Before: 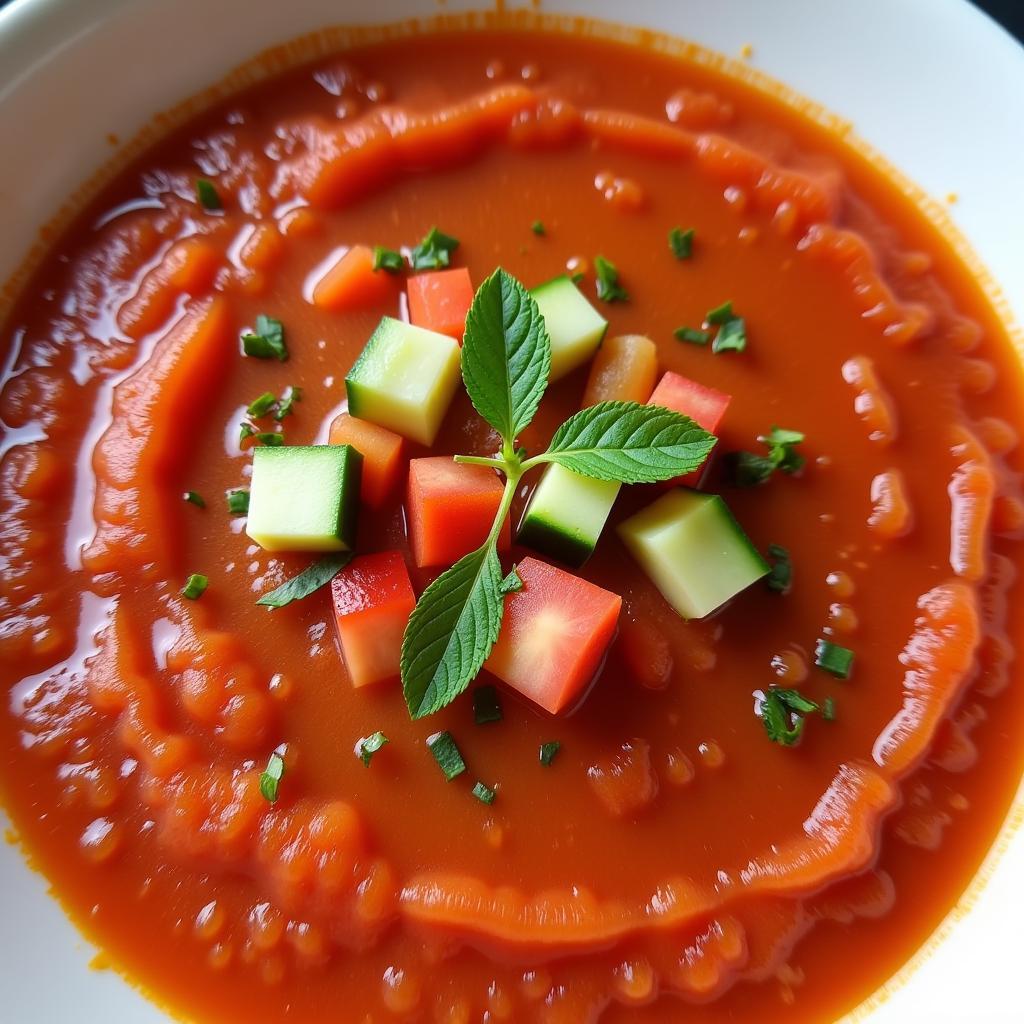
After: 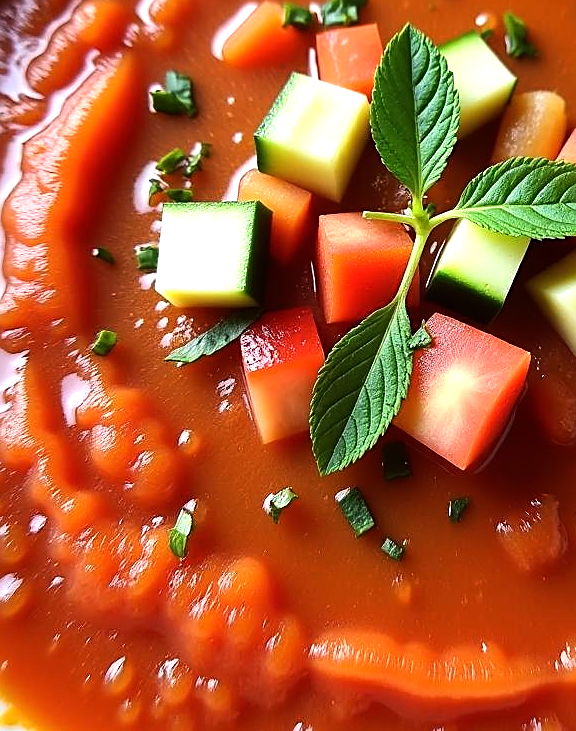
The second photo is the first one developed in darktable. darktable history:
crop: left 8.966%, top 23.852%, right 34.699%, bottom 4.703%
sharpen: on, module defaults
tone equalizer: -8 EV -0.75 EV, -7 EV -0.7 EV, -6 EV -0.6 EV, -5 EV -0.4 EV, -3 EV 0.4 EV, -2 EV 0.6 EV, -1 EV 0.7 EV, +0 EV 0.75 EV, edges refinement/feathering 500, mask exposure compensation -1.57 EV, preserve details no
